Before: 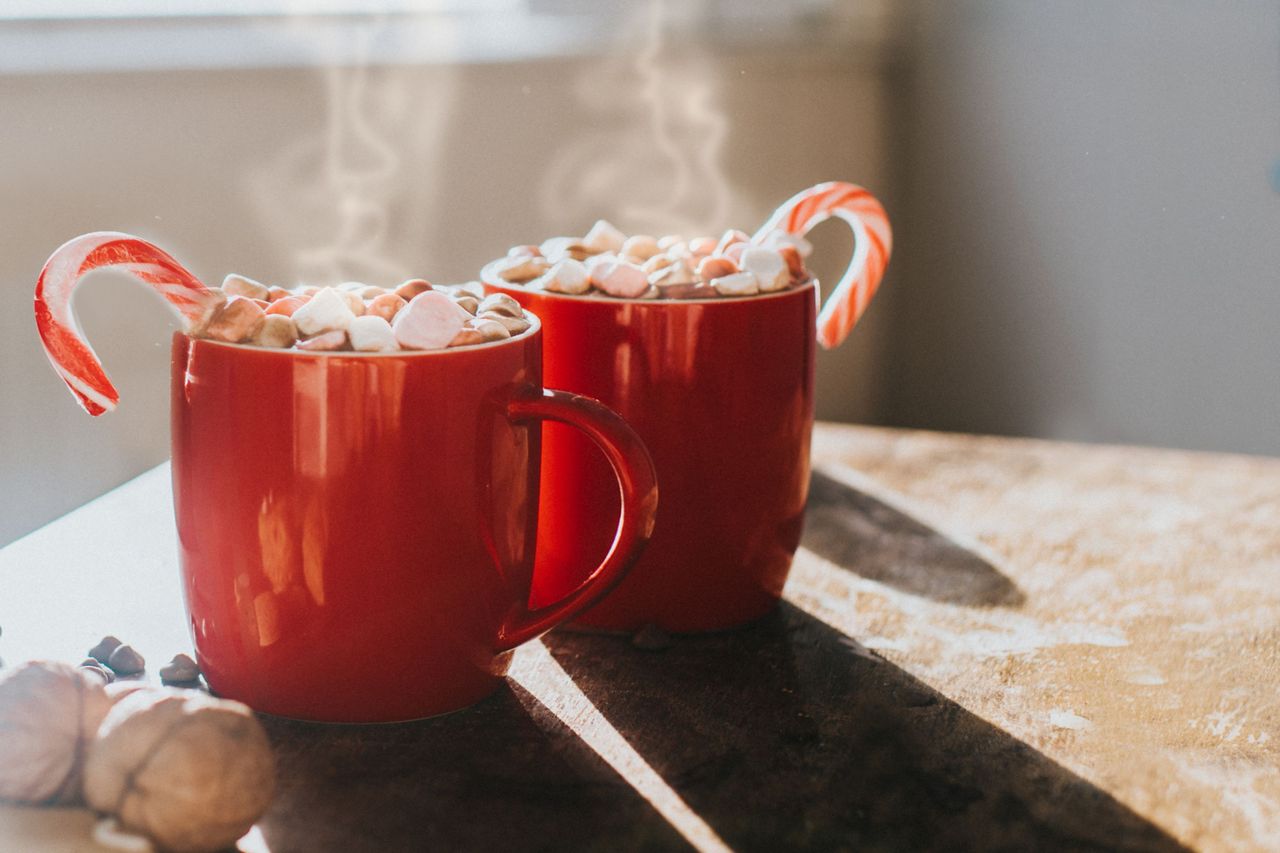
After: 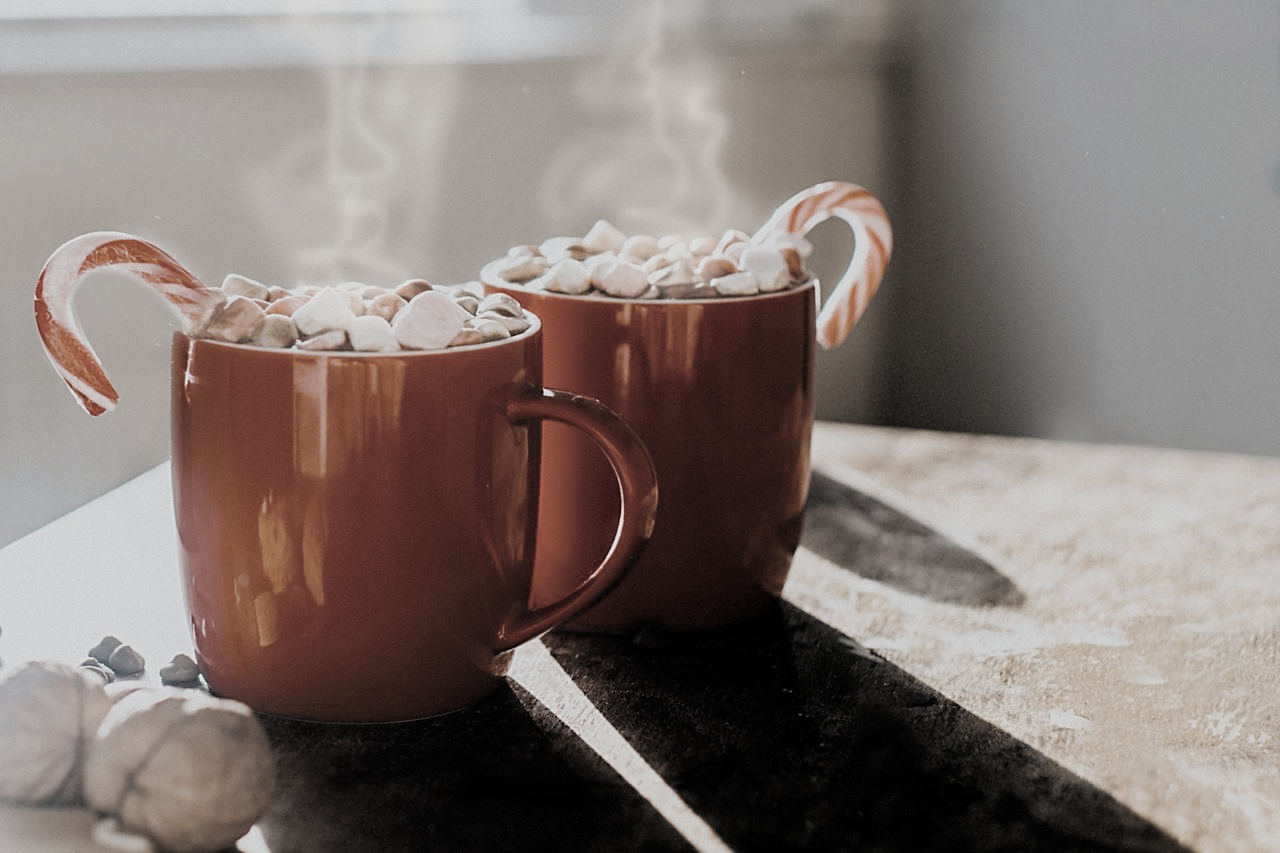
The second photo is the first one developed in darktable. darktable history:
color correction: saturation 0.3
sharpen: on, module defaults
filmic rgb: black relative exposure -7.75 EV, white relative exposure 4.4 EV, threshold 3 EV, target black luminance 0%, hardness 3.76, latitude 50.51%, contrast 1.074, highlights saturation mix 10%, shadows ↔ highlights balance -0.22%, color science v4 (2020), enable highlight reconstruction true
